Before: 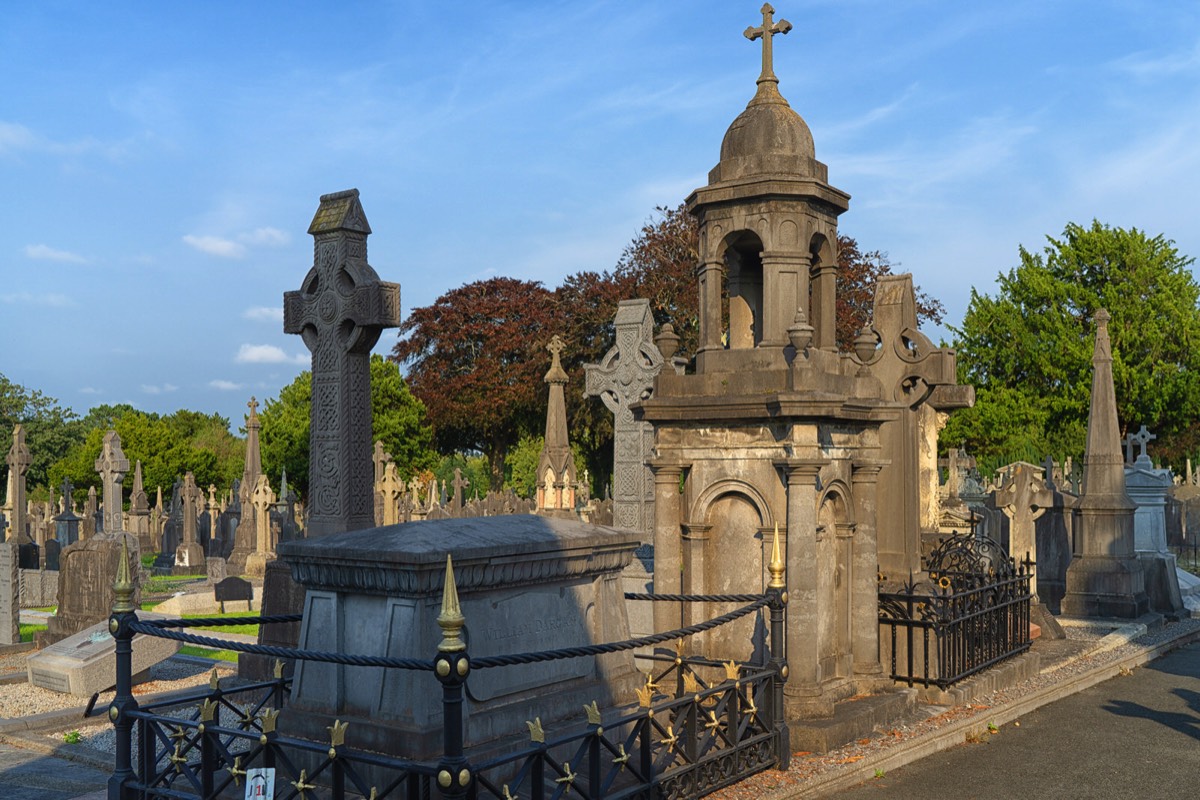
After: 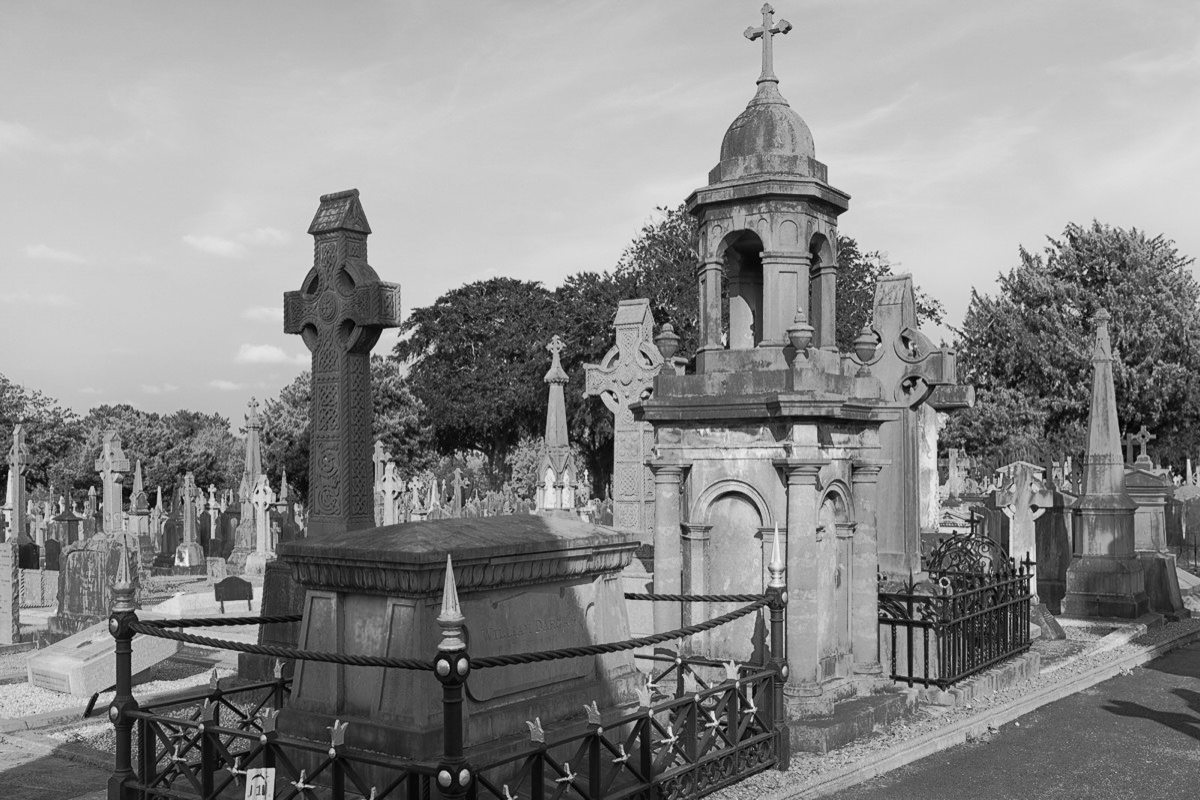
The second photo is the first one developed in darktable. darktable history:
contrast brightness saturation: contrast 0.08, saturation 0.2
exposure: exposure -0.064 EV, compensate highlight preservation false
monochrome: size 1
tone curve: curves: ch0 [(0, 0) (0.003, 0.003) (0.011, 0.011) (0.025, 0.024) (0.044, 0.043) (0.069, 0.067) (0.1, 0.096) (0.136, 0.131) (0.177, 0.171) (0.224, 0.217) (0.277, 0.267) (0.335, 0.324) (0.399, 0.385) (0.468, 0.452) (0.543, 0.632) (0.623, 0.697) (0.709, 0.766) (0.801, 0.839) (0.898, 0.917) (1, 1)], preserve colors none
